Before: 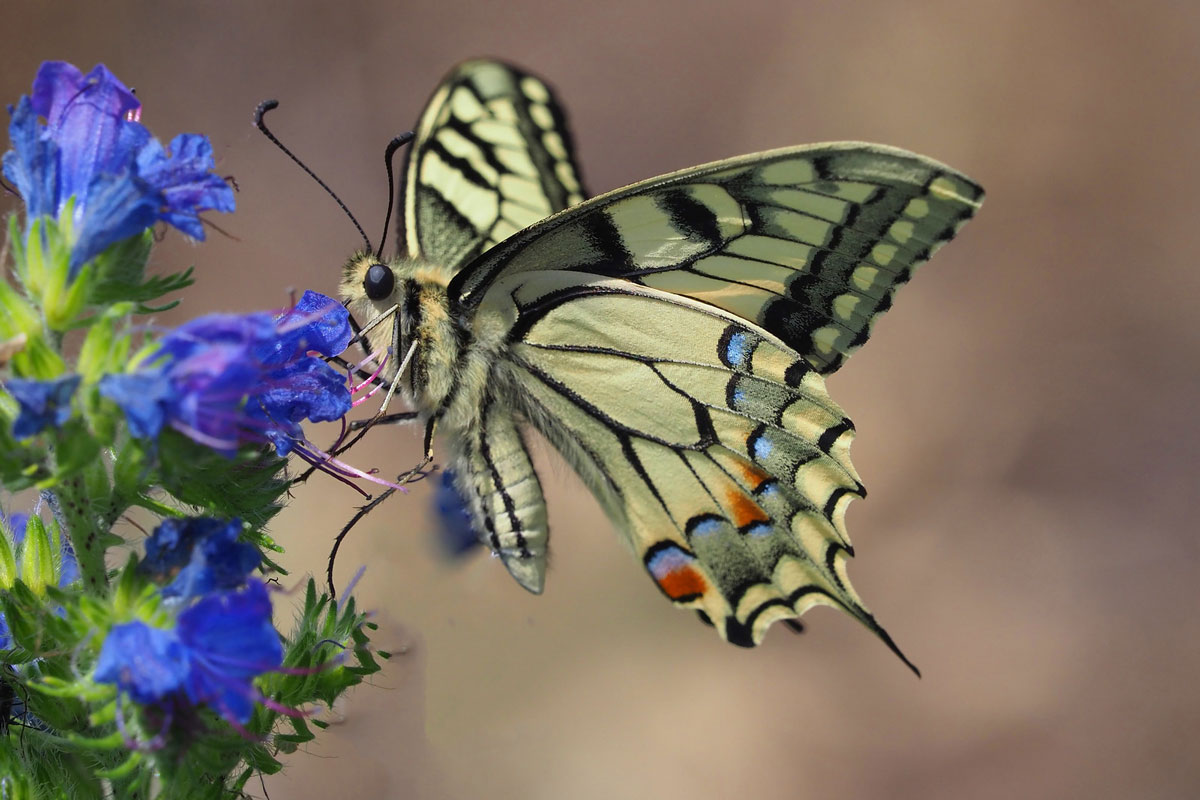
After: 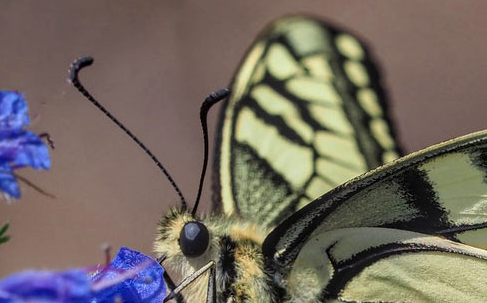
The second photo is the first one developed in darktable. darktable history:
crop: left 15.452%, top 5.459%, right 43.956%, bottom 56.62%
local contrast: highlights 0%, shadows 0%, detail 133%
